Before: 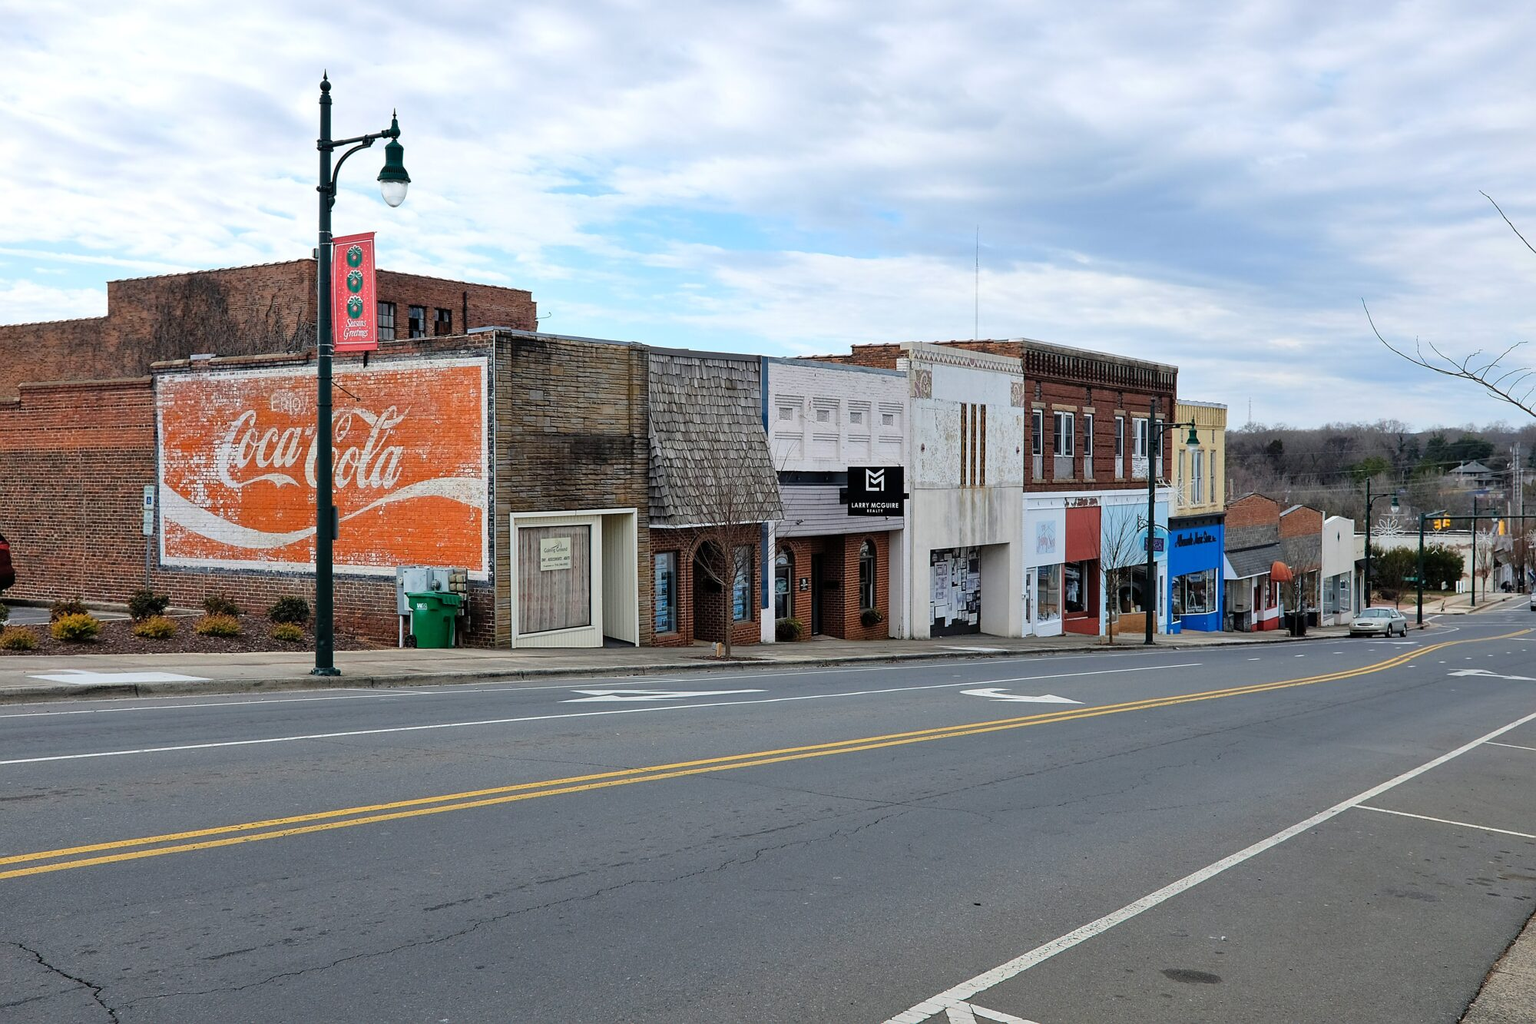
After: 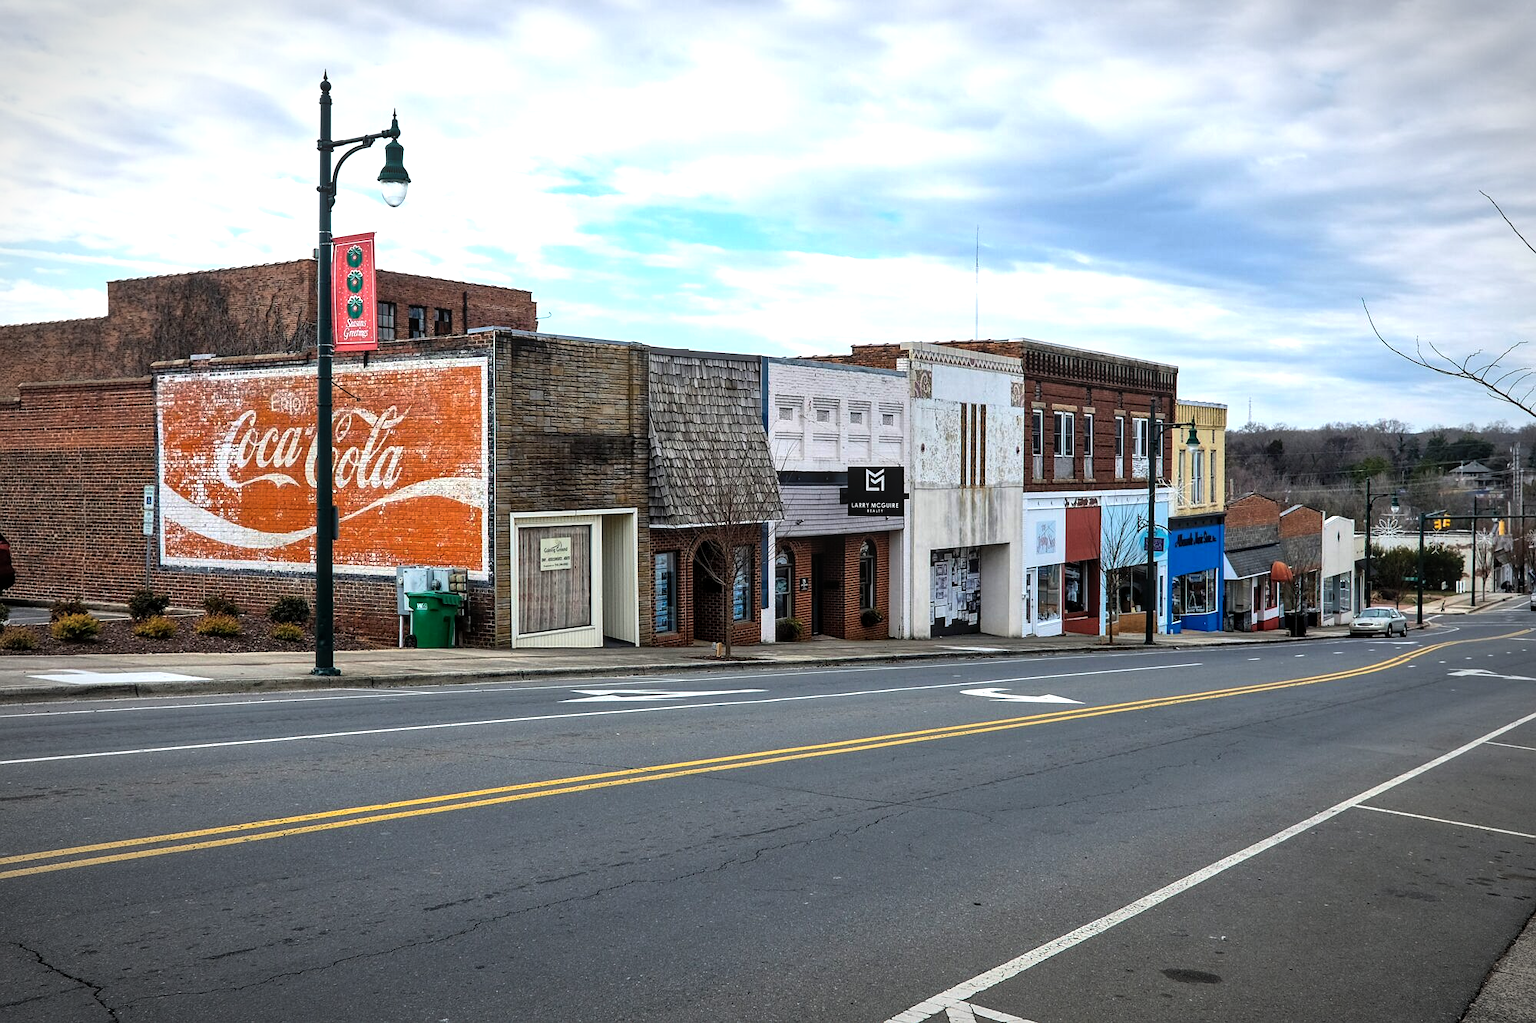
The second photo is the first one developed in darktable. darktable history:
local contrast: on, module defaults
vignetting: automatic ratio true
color balance rgb: perceptual brilliance grading › highlights 14.29%, perceptual brilliance grading › mid-tones -5.92%, perceptual brilliance grading › shadows -26.83%, global vibrance 31.18%
